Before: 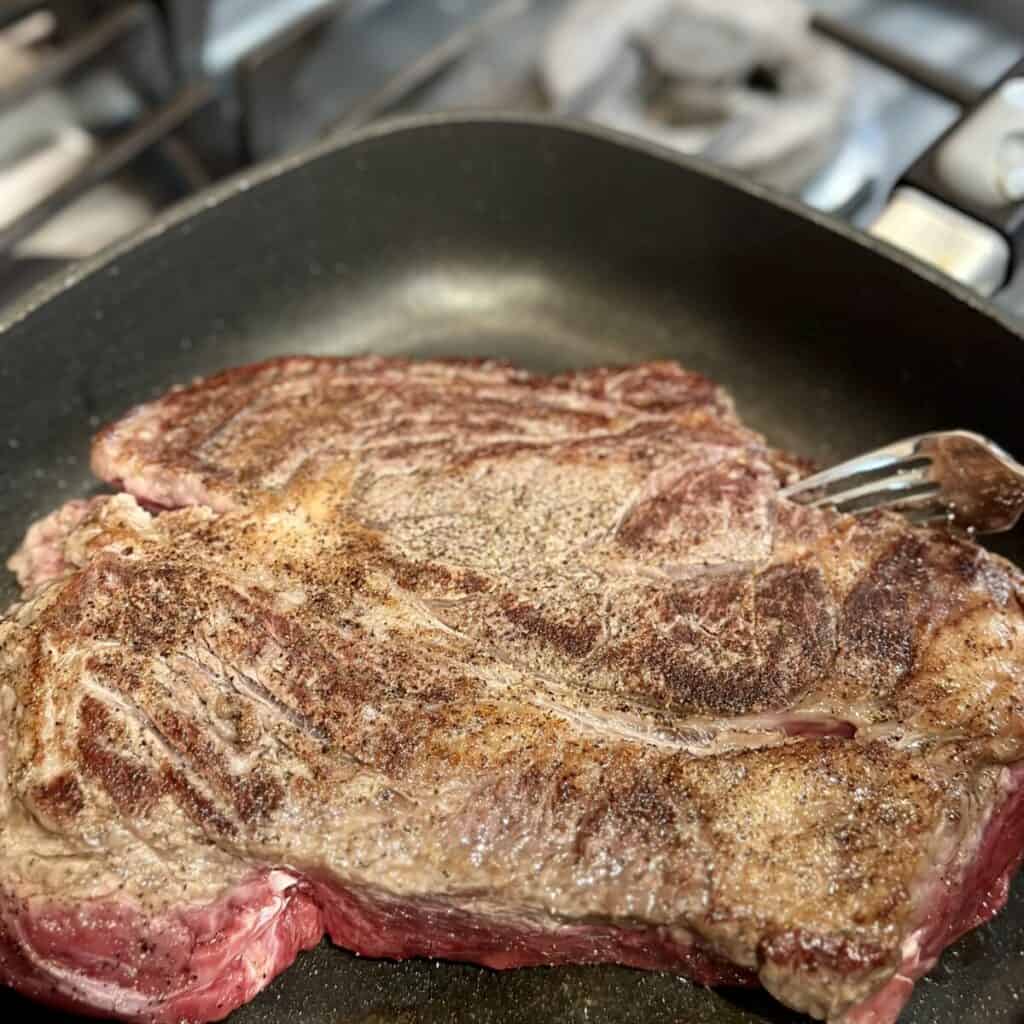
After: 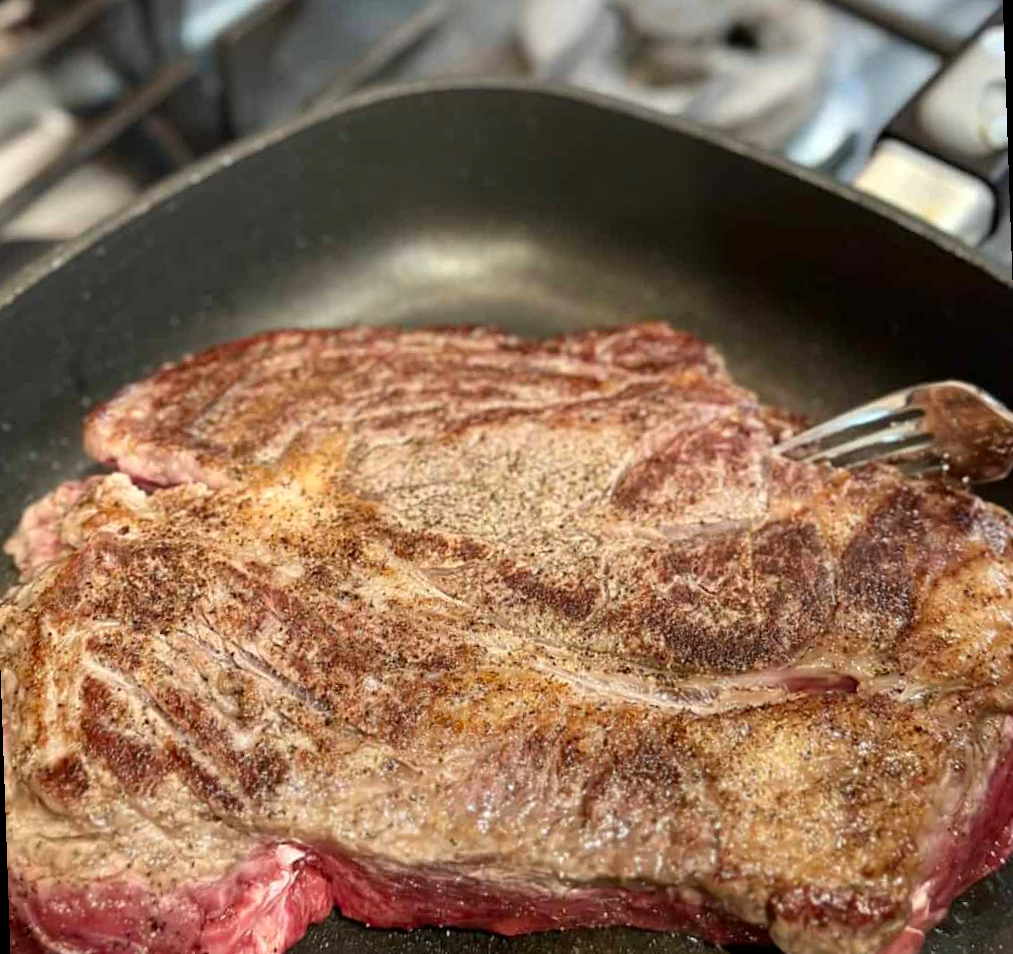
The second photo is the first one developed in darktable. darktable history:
rotate and perspective: rotation -2°, crop left 0.022, crop right 0.978, crop top 0.049, crop bottom 0.951
crop: bottom 0.071%
